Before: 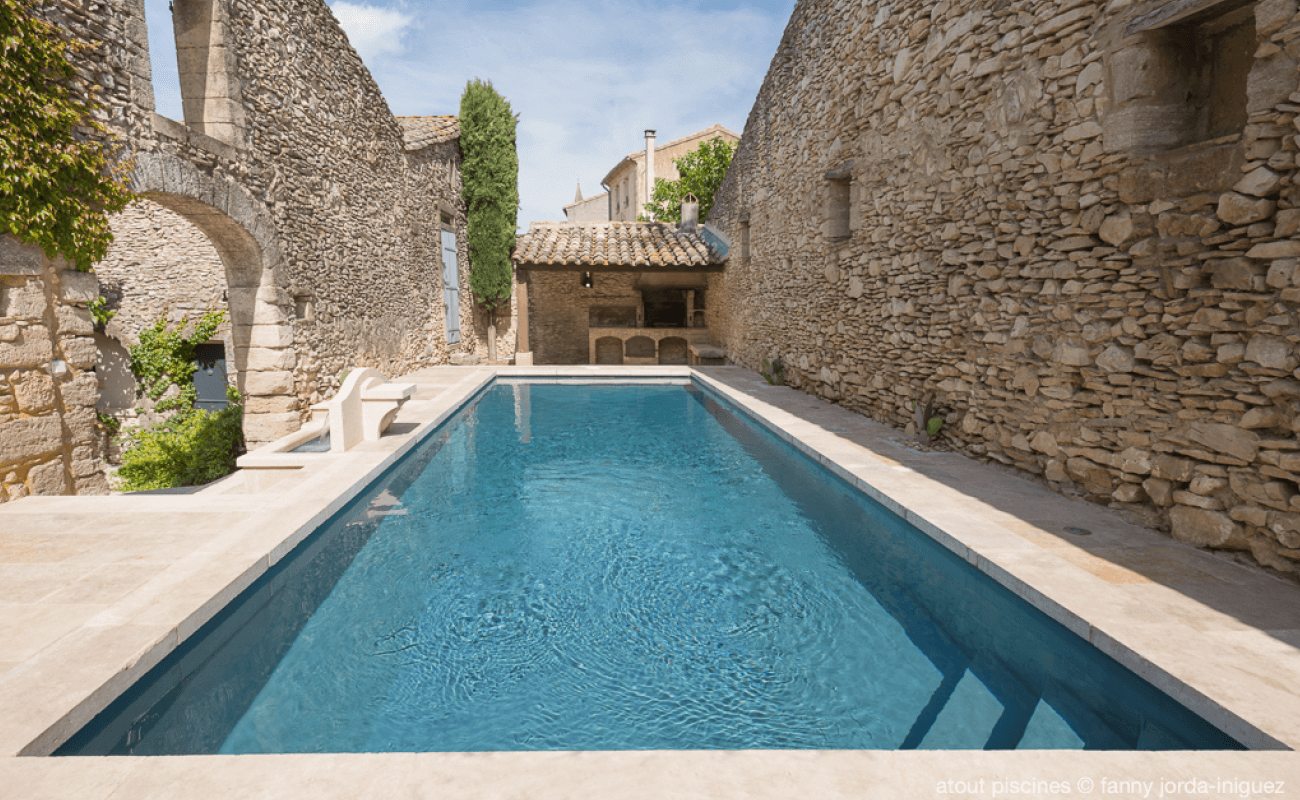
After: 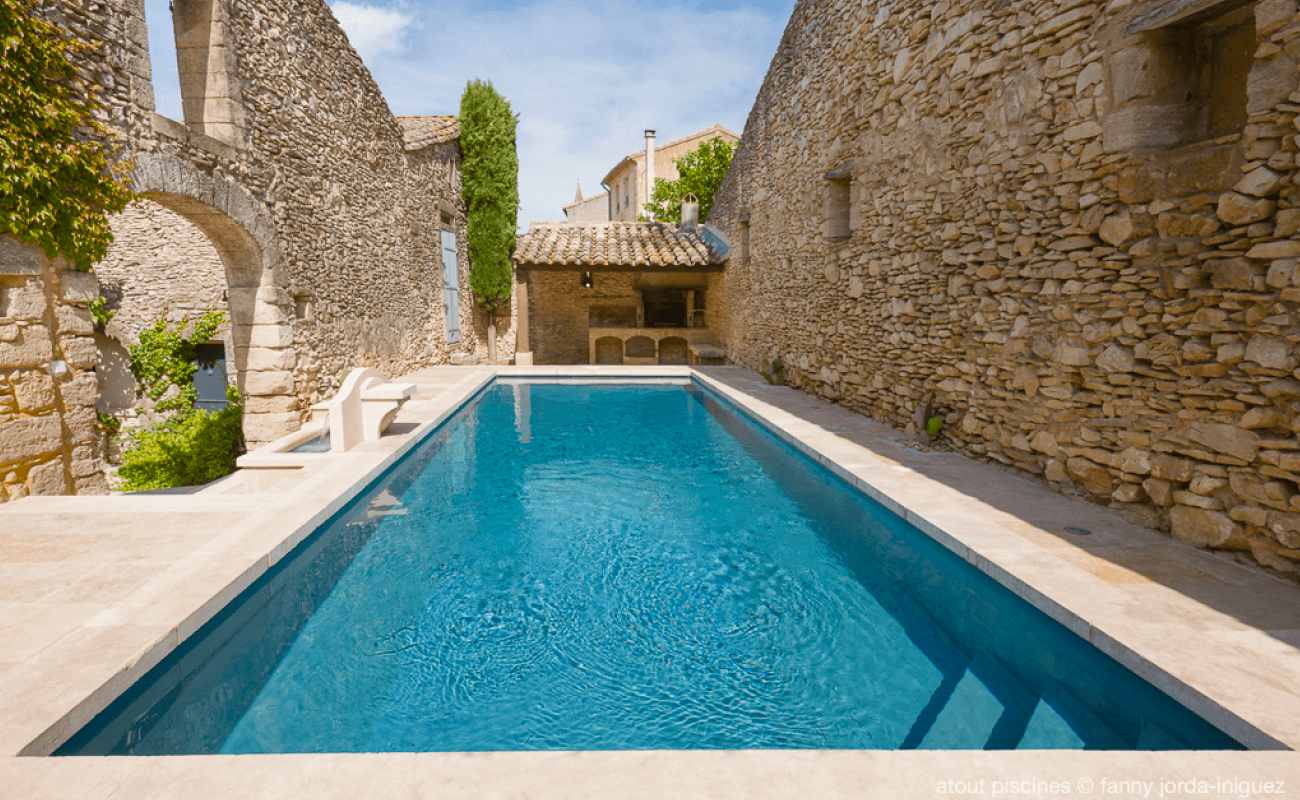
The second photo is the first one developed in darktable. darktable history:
color balance rgb: perceptual saturation grading › global saturation 27.359%, perceptual saturation grading › highlights -27.882%, perceptual saturation grading › mid-tones 15.543%, perceptual saturation grading › shadows 32.779%, global vibrance 20%
